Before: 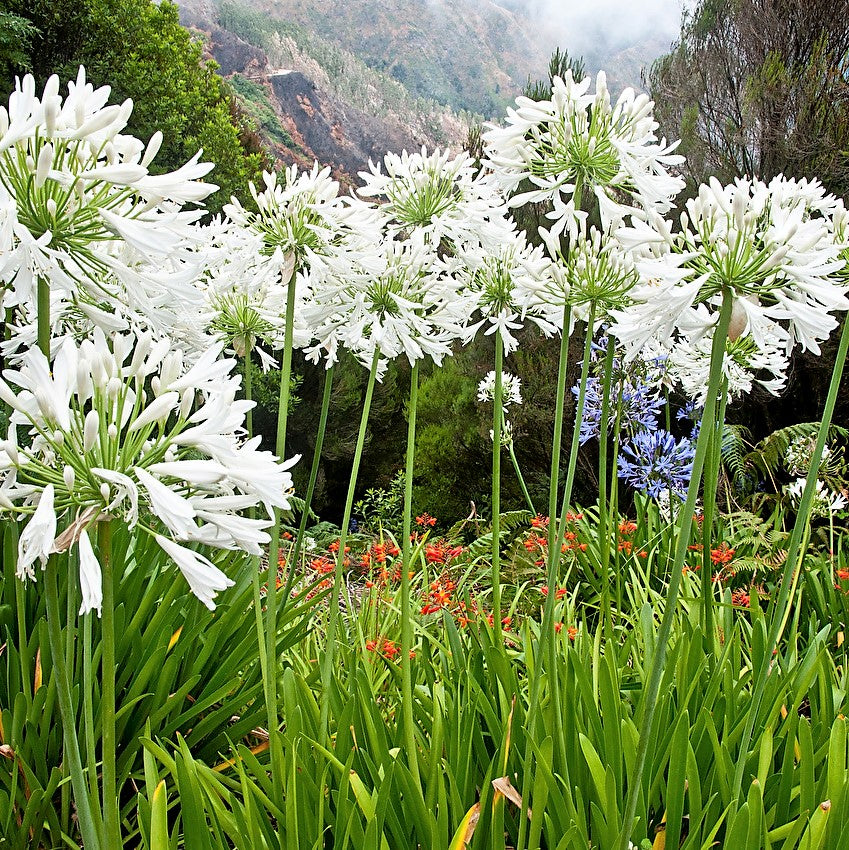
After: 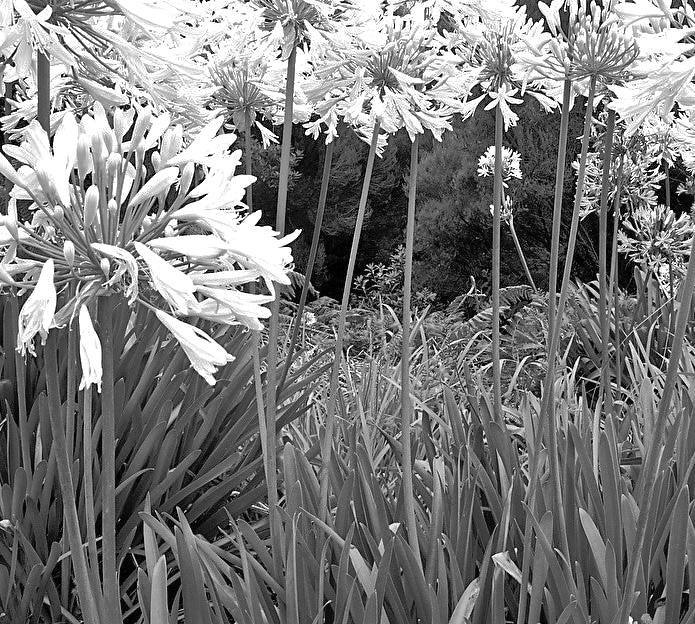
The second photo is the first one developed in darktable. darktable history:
crop: top 26.55%, right 18.045%
color calibration: output gray [0.18, 0.41, 0.41, 0], gray › normalize channels true, illuminant same as pipeline (D50), adaptation XYZ, x 0.347, y 0.359, temperature 5006.41 K, gamut compression 0.014
shadows and highlights: shadows 59.42, highlights -59.82
tone equalizer: -8 EV -0.425 EV, -7 EV -0.412 EV, -6 EV -0.306 EV, -5 EV -0.193 EV, -3 EV 0.202 EV, -2 EV 0.326 EV, -1 EV 0.403 EV, +0 EV 0.44 EV, edges refinement/feathering 500, mask exposure compensation -1.57 EV, preserve details no
